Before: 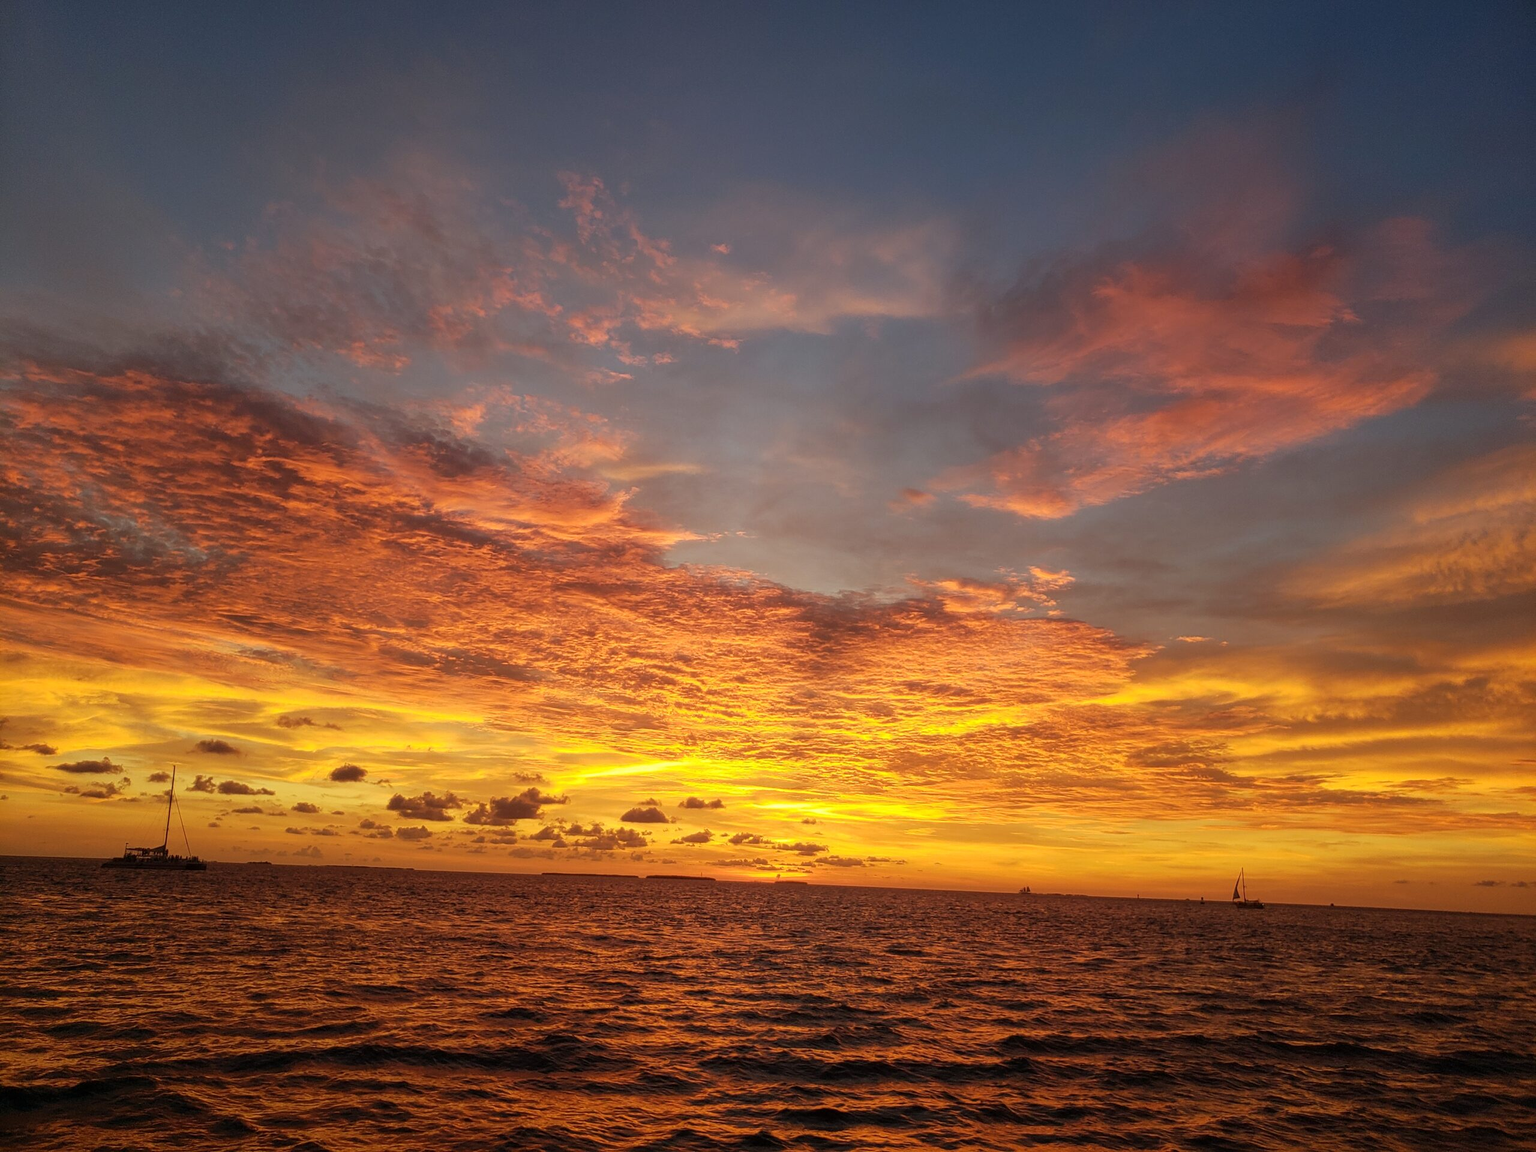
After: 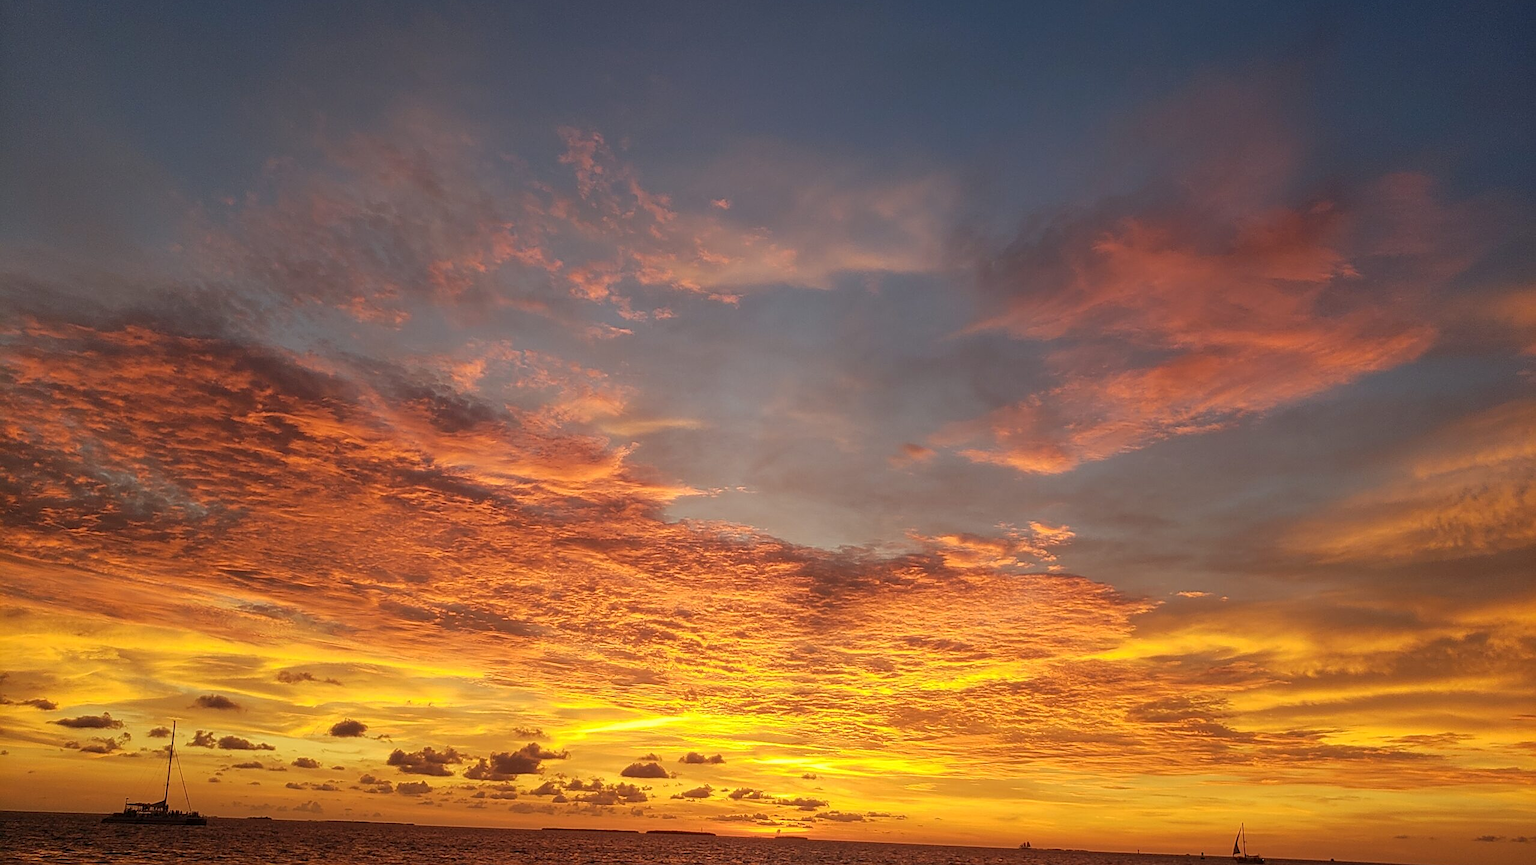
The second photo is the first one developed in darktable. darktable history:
sharpen: on, module defaults
crop: top 3.917%, bottom 20.91%
